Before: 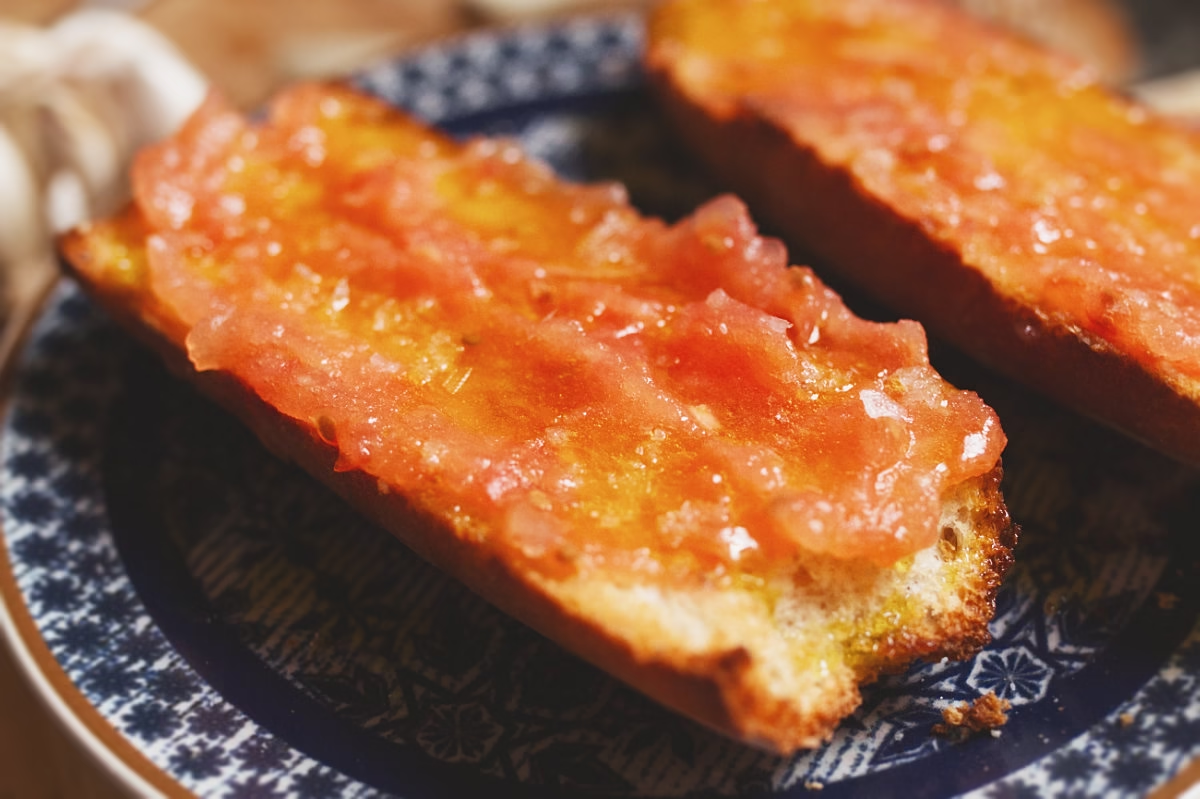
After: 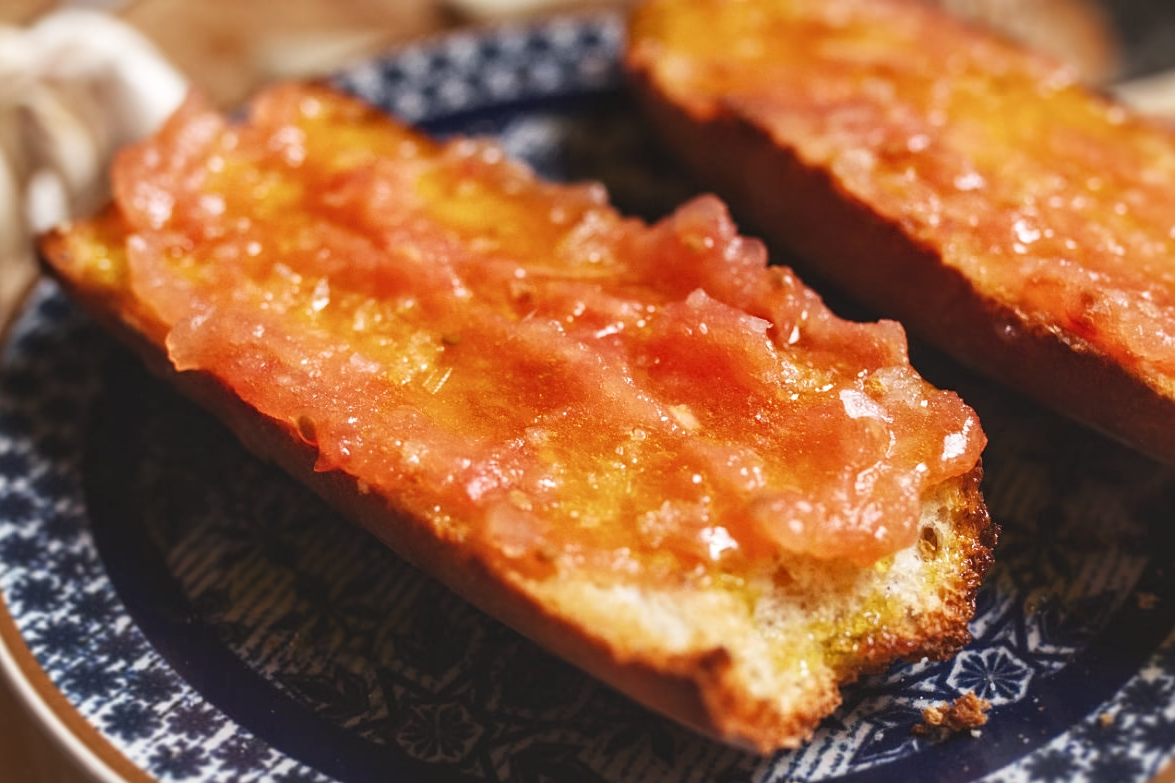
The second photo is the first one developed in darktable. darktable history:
local contrast: detail 130%
crop: left 1.72%, right 0.284%, bottom 1.93%
